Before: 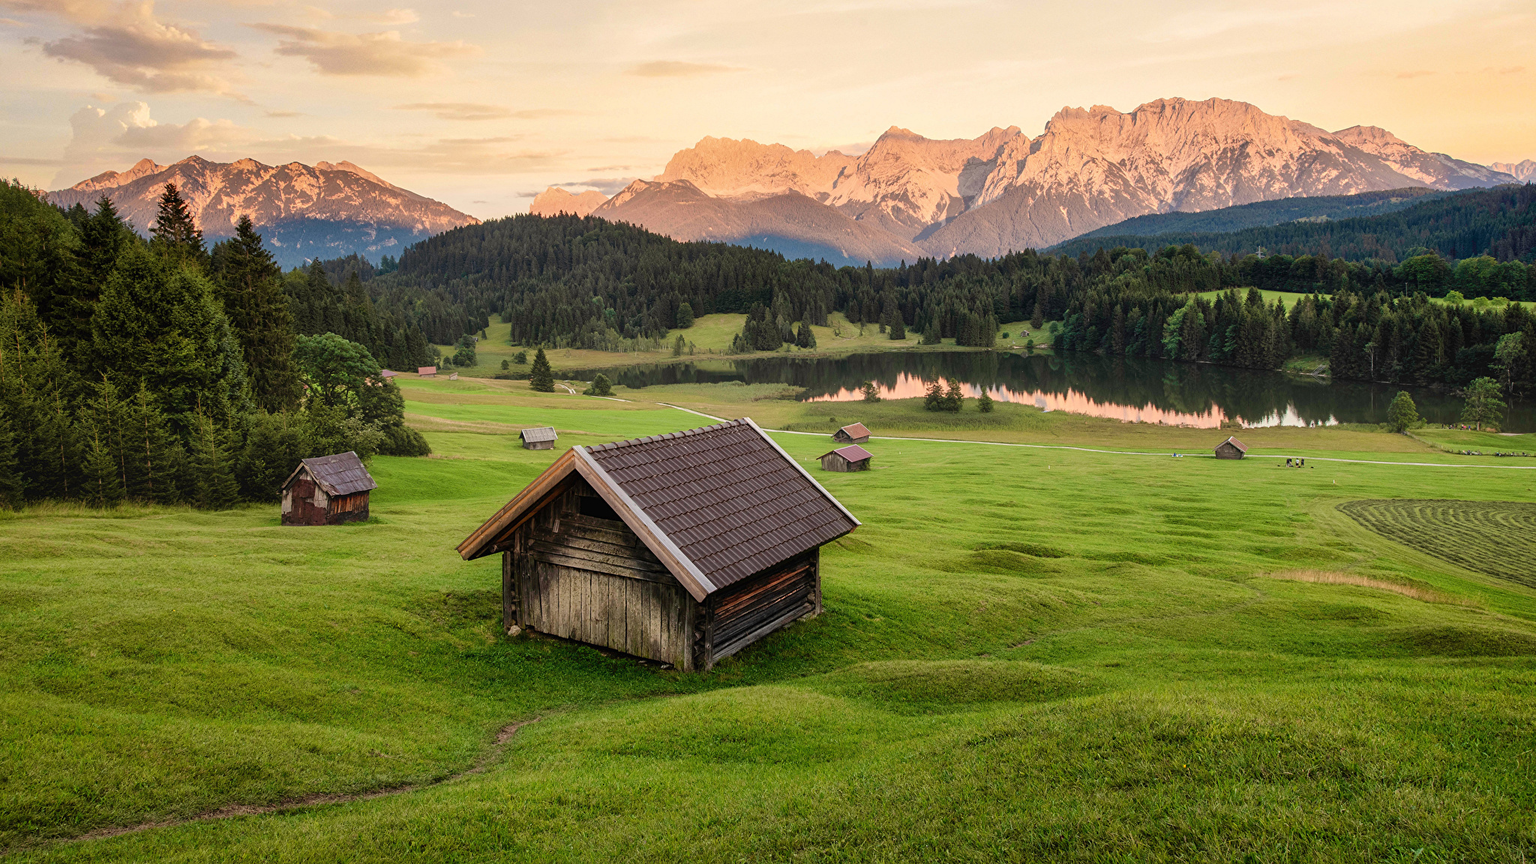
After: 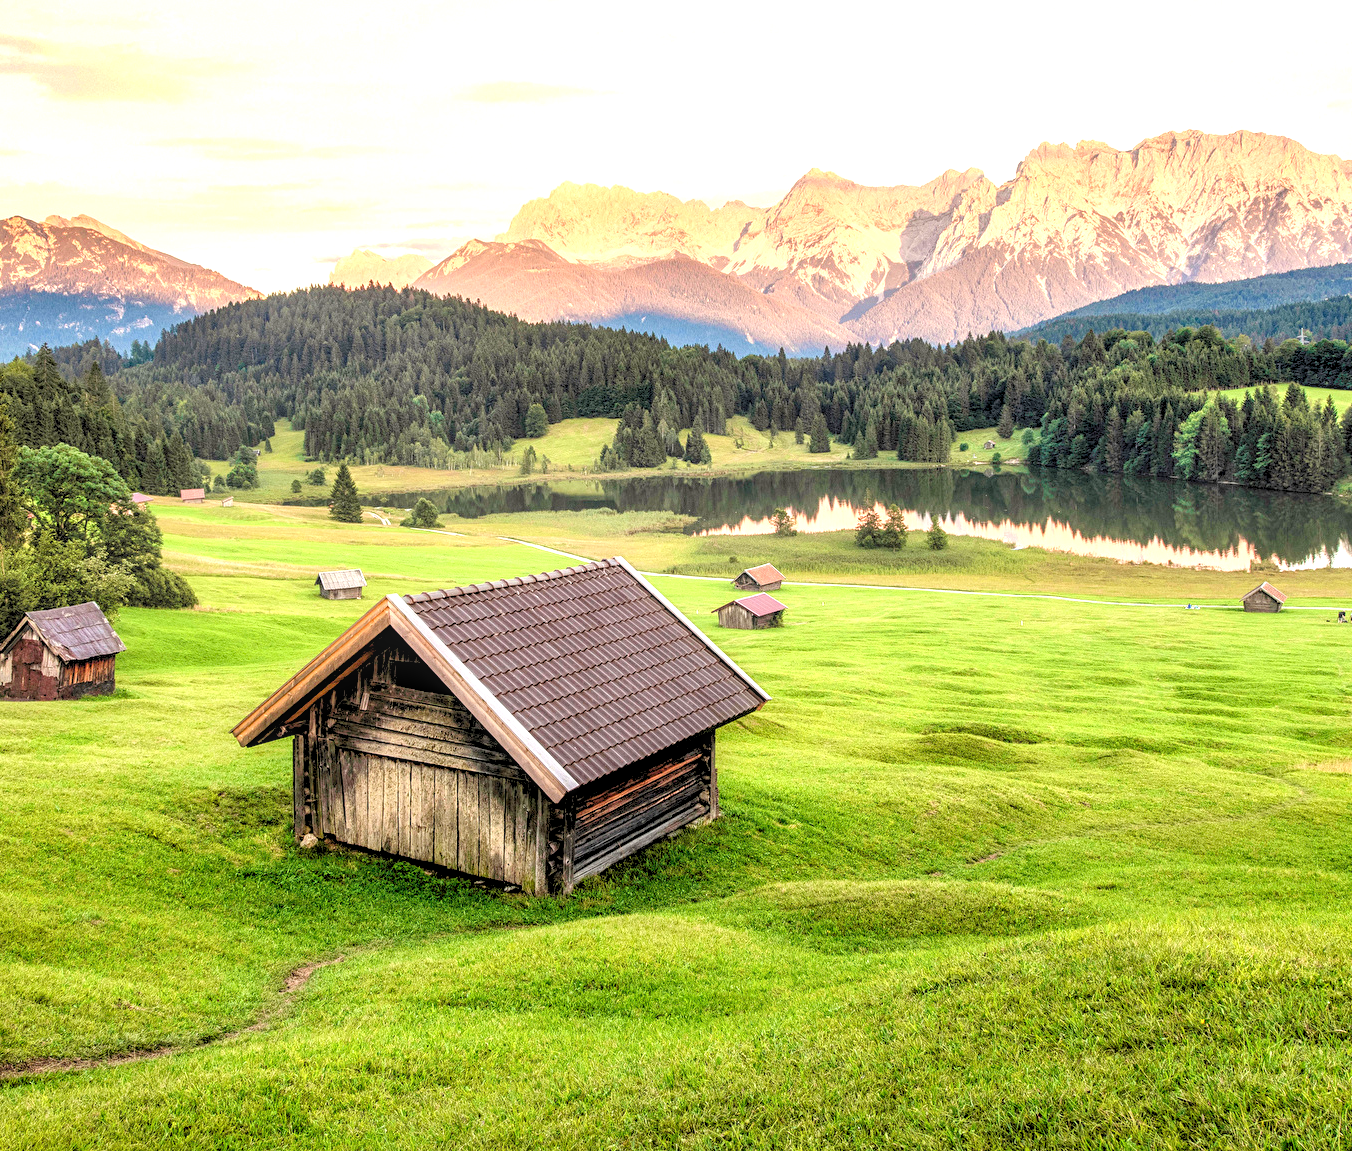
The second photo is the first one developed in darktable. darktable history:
exposure: black level correction 0.001, exposure 1.398 EV, compensate exposure bias true, compensate highlight preservation false
local contrast: detail 130%
crop and rotate: left 18.442%, right 15.508%
rgb levels: preserve colors sum RGB, levels [[0.038, 0.433, 0.934], [0, 0.5, 1], [0, 0.5, 1]]
